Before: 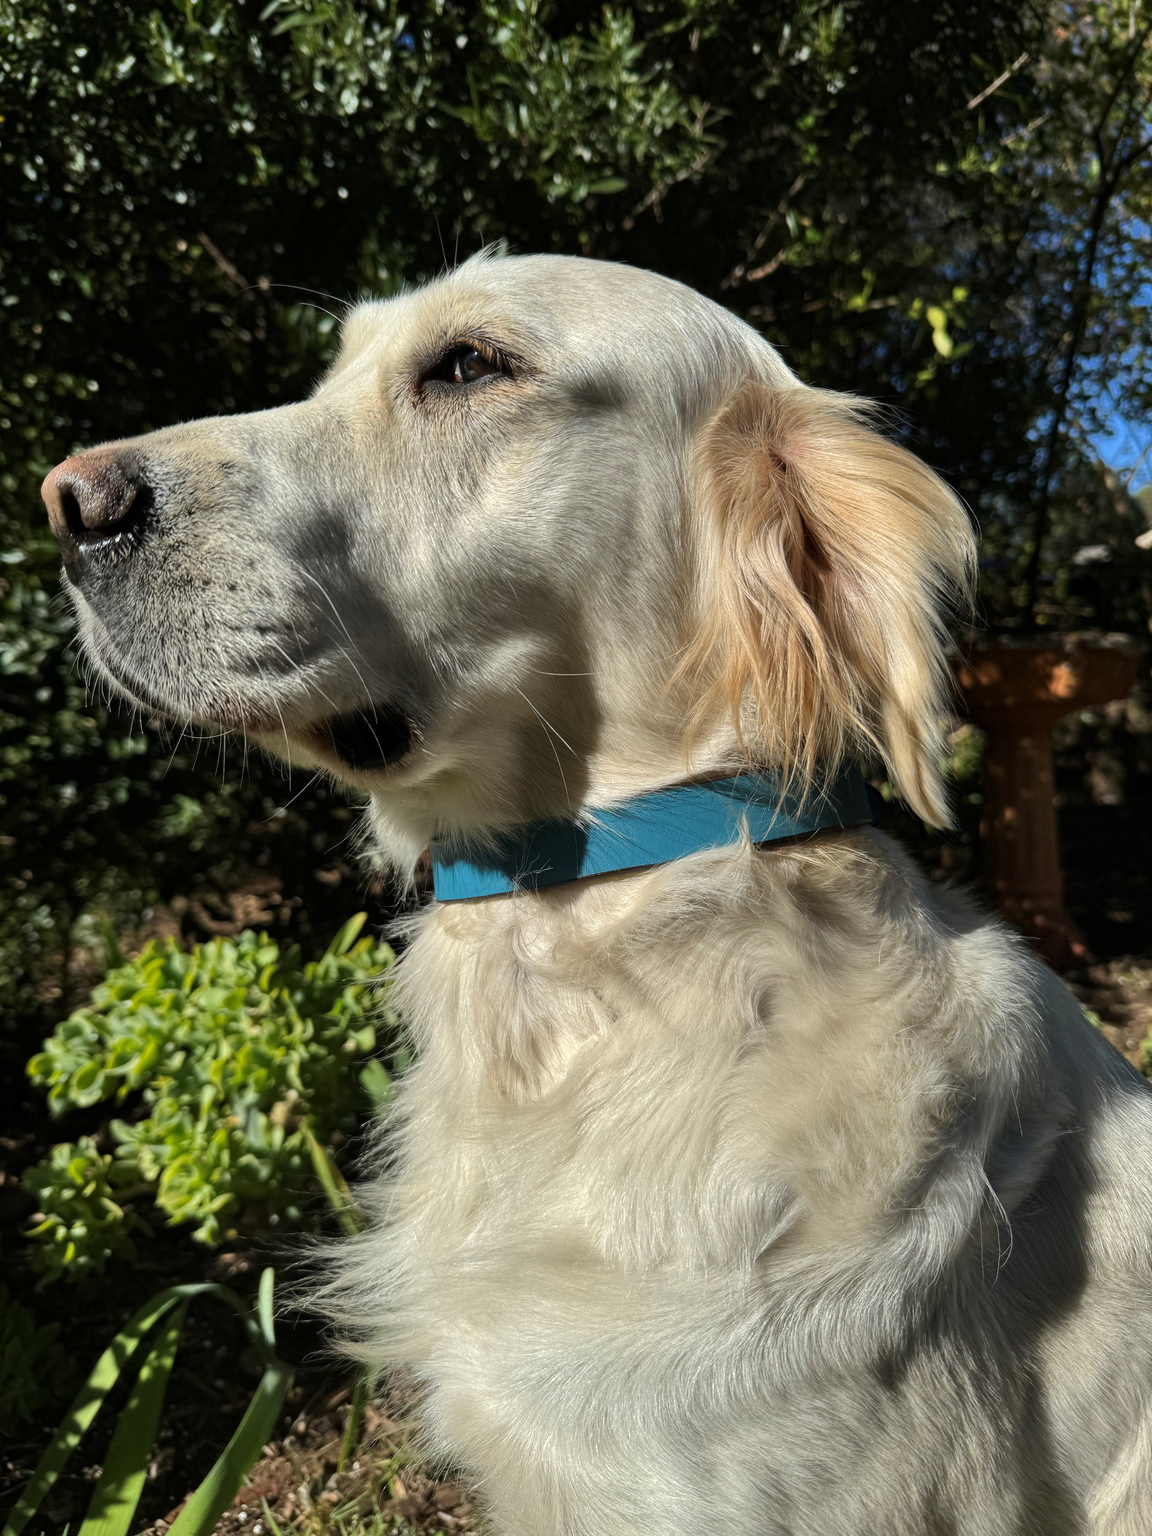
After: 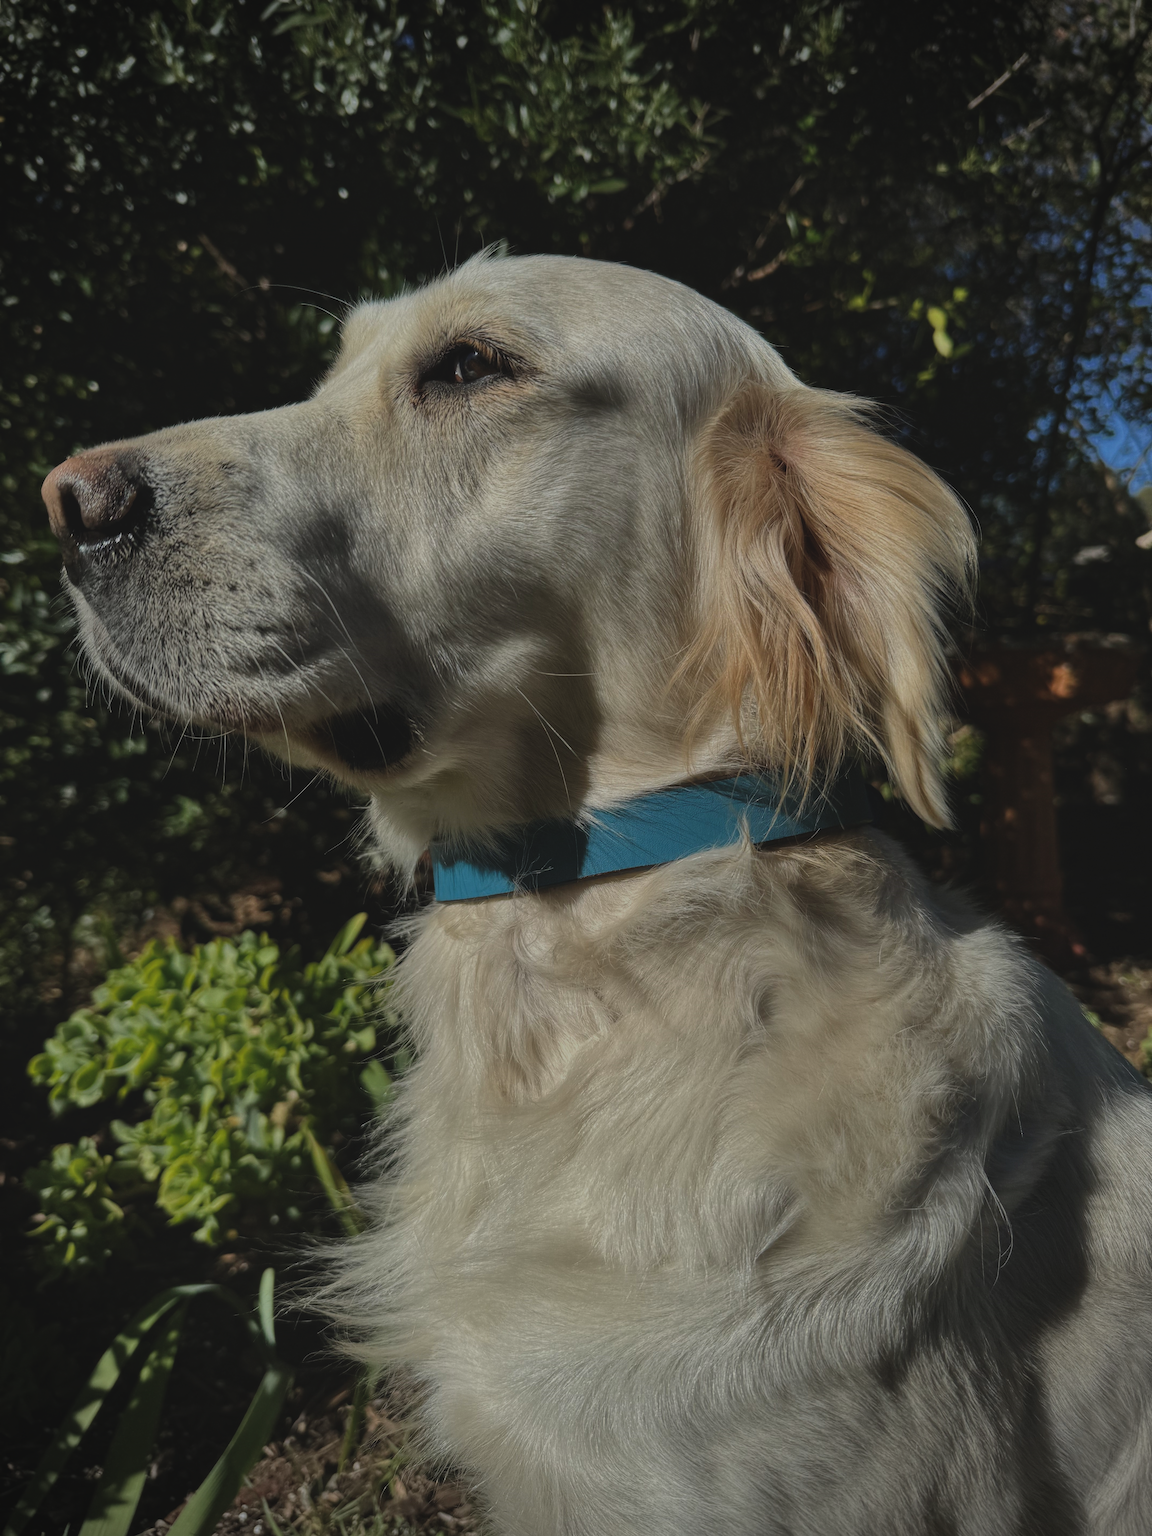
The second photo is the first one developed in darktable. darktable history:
exposure: black level correction -0.017, exposure -1.117 EV, compensate exposure bias true, compensate highlight preservation false
vignetting: fall-off radius 45.9%
